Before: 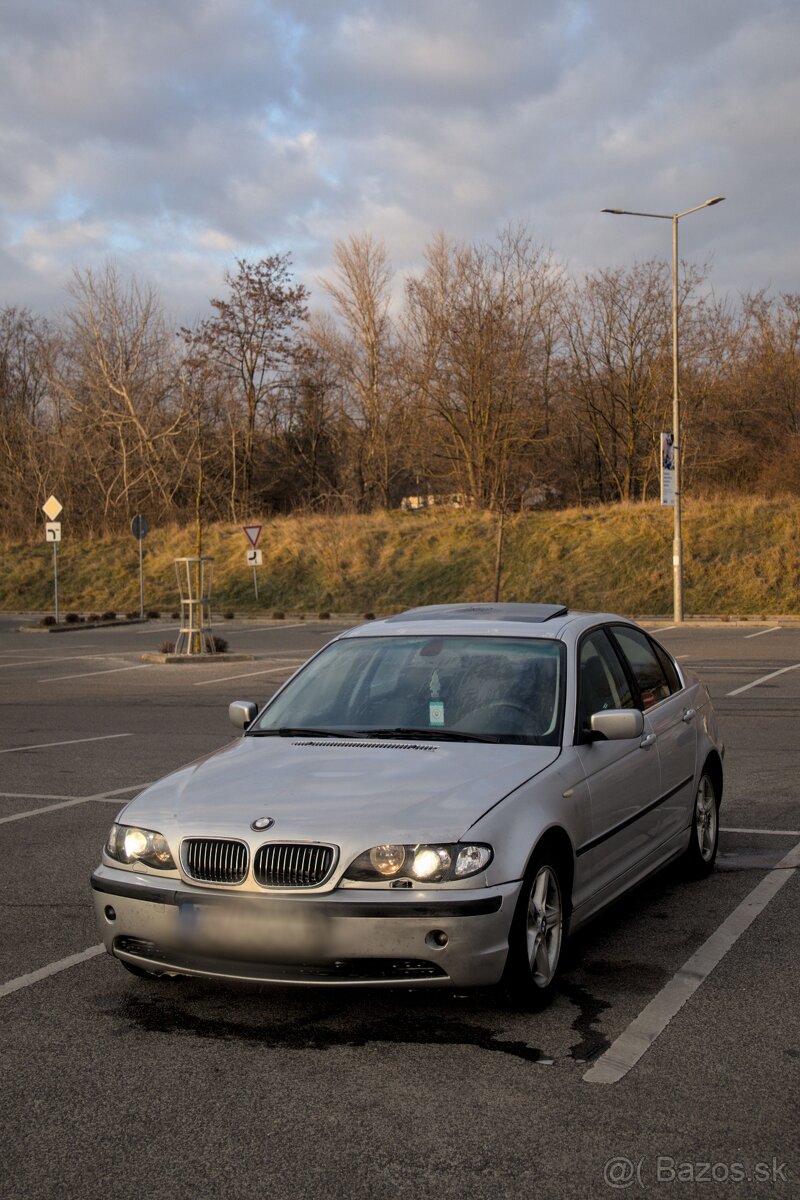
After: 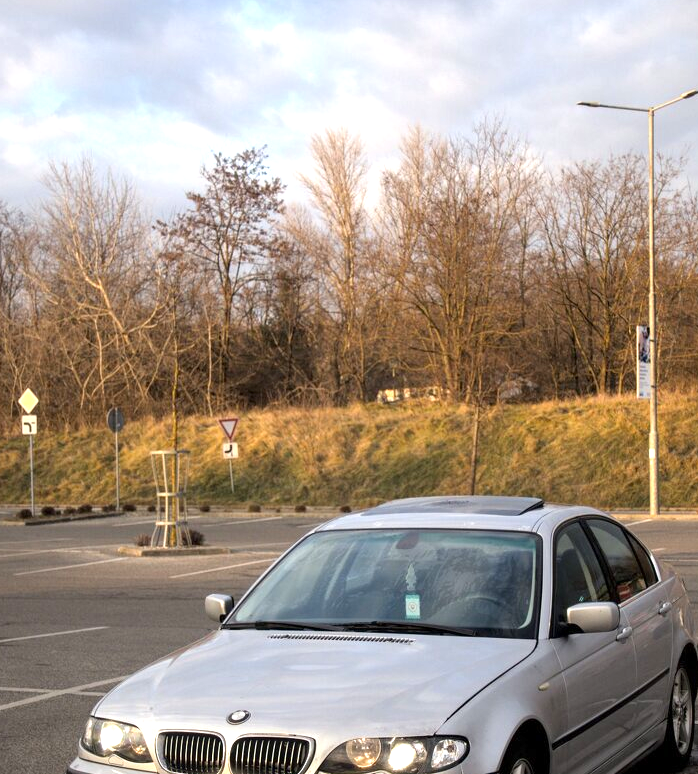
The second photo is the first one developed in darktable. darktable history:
crop: left 3.015%, top 8.969%, right 9.647%, bottom 26.457%
exposure: exposure 1 EV, compensate highlight preservation false
